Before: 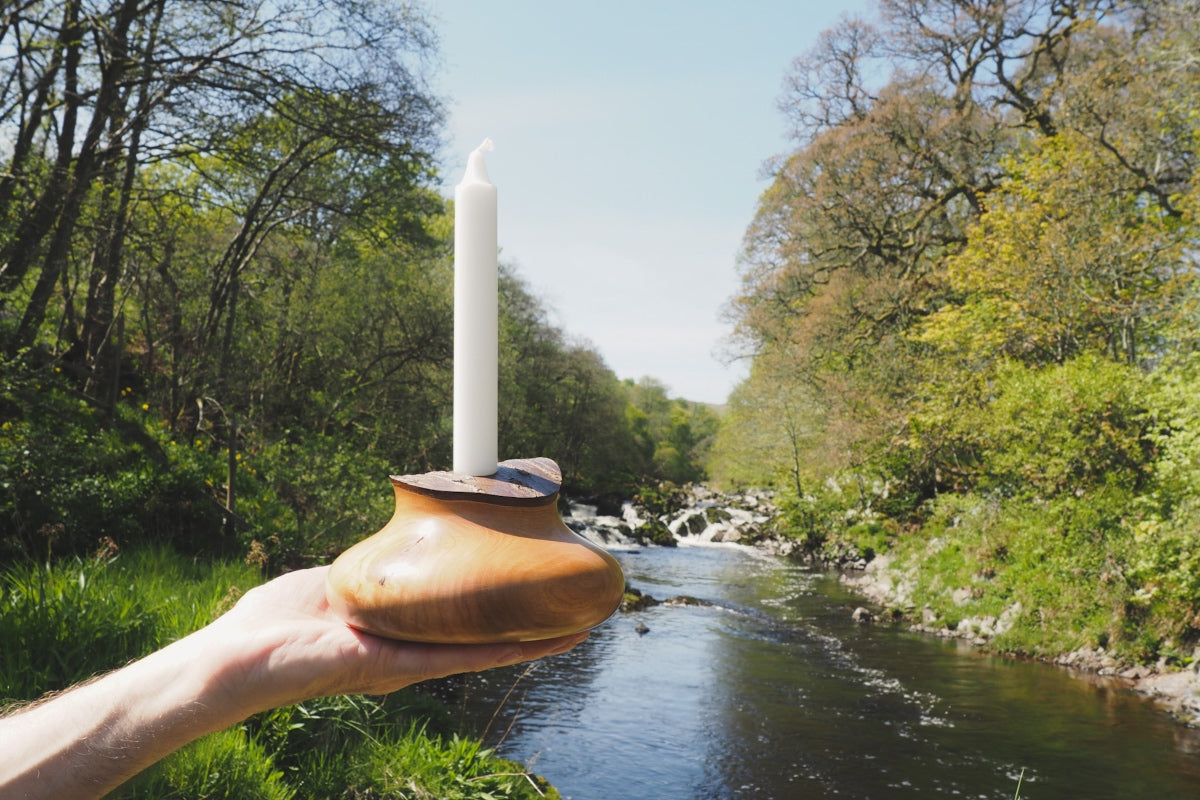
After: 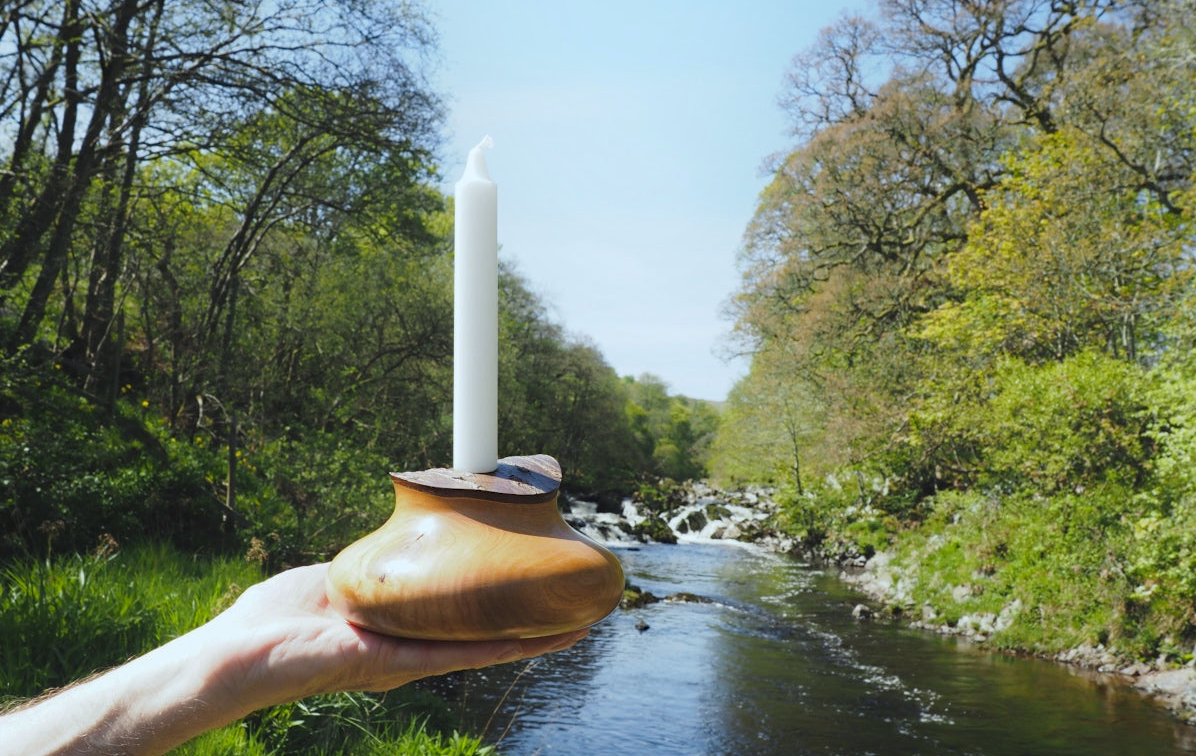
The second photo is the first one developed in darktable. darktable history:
shadows and highlights: shadows -24.28, highlights 49.77, soften with gaussian
white balance: red 0.925, blue 1.046
crop: top 0.448%, right 0.264%, bottom 5.045%
haze removal: compatibility mode true, adaptive false
